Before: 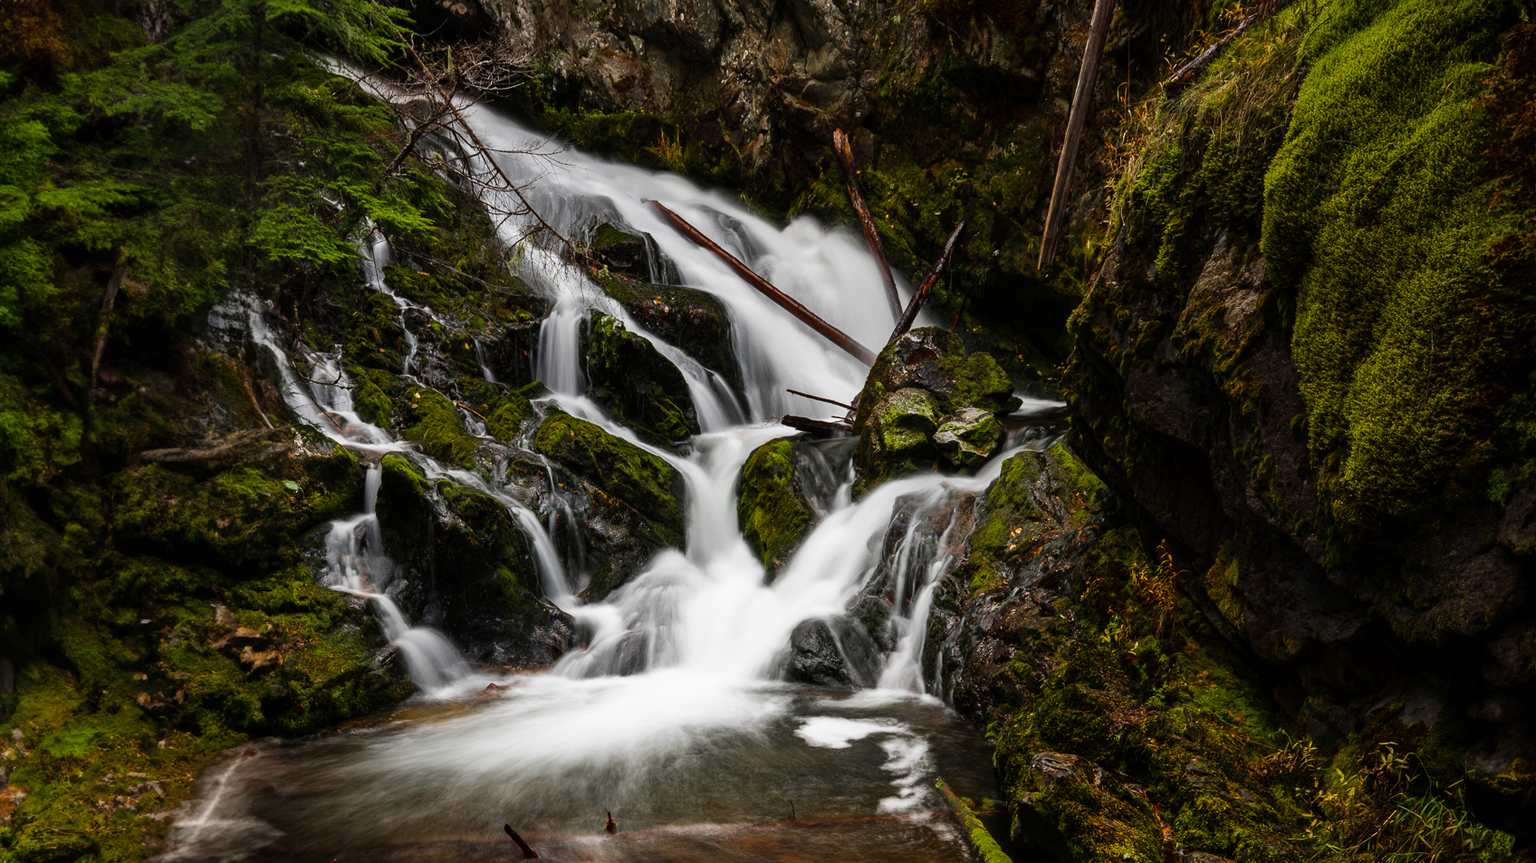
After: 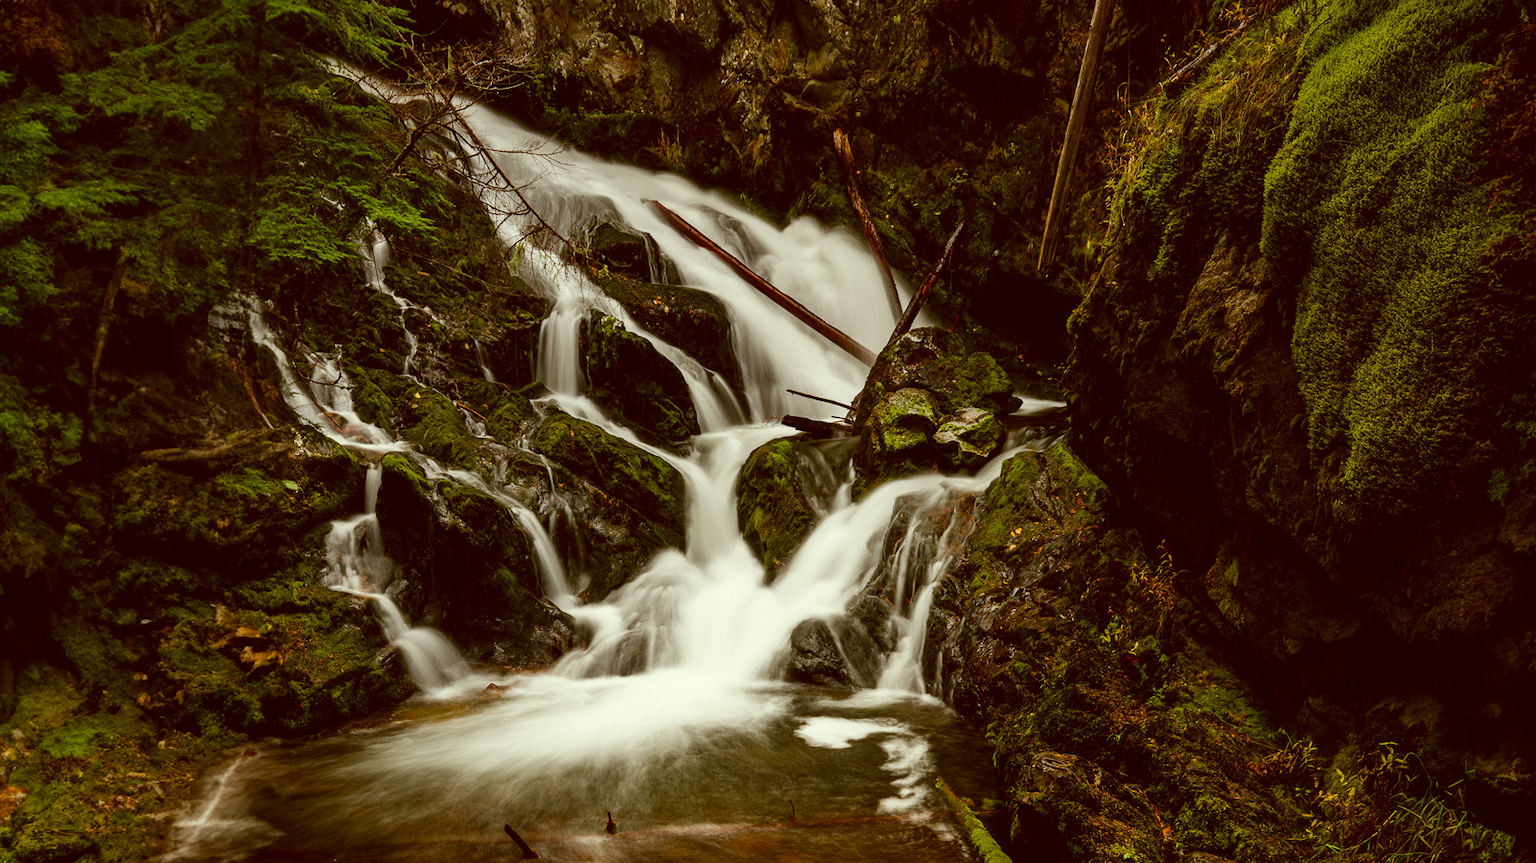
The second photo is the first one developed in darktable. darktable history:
color correction: highlights a* -5.18, highlights b* 9.8, shadows a* 9.53, shadows b* 25.05
